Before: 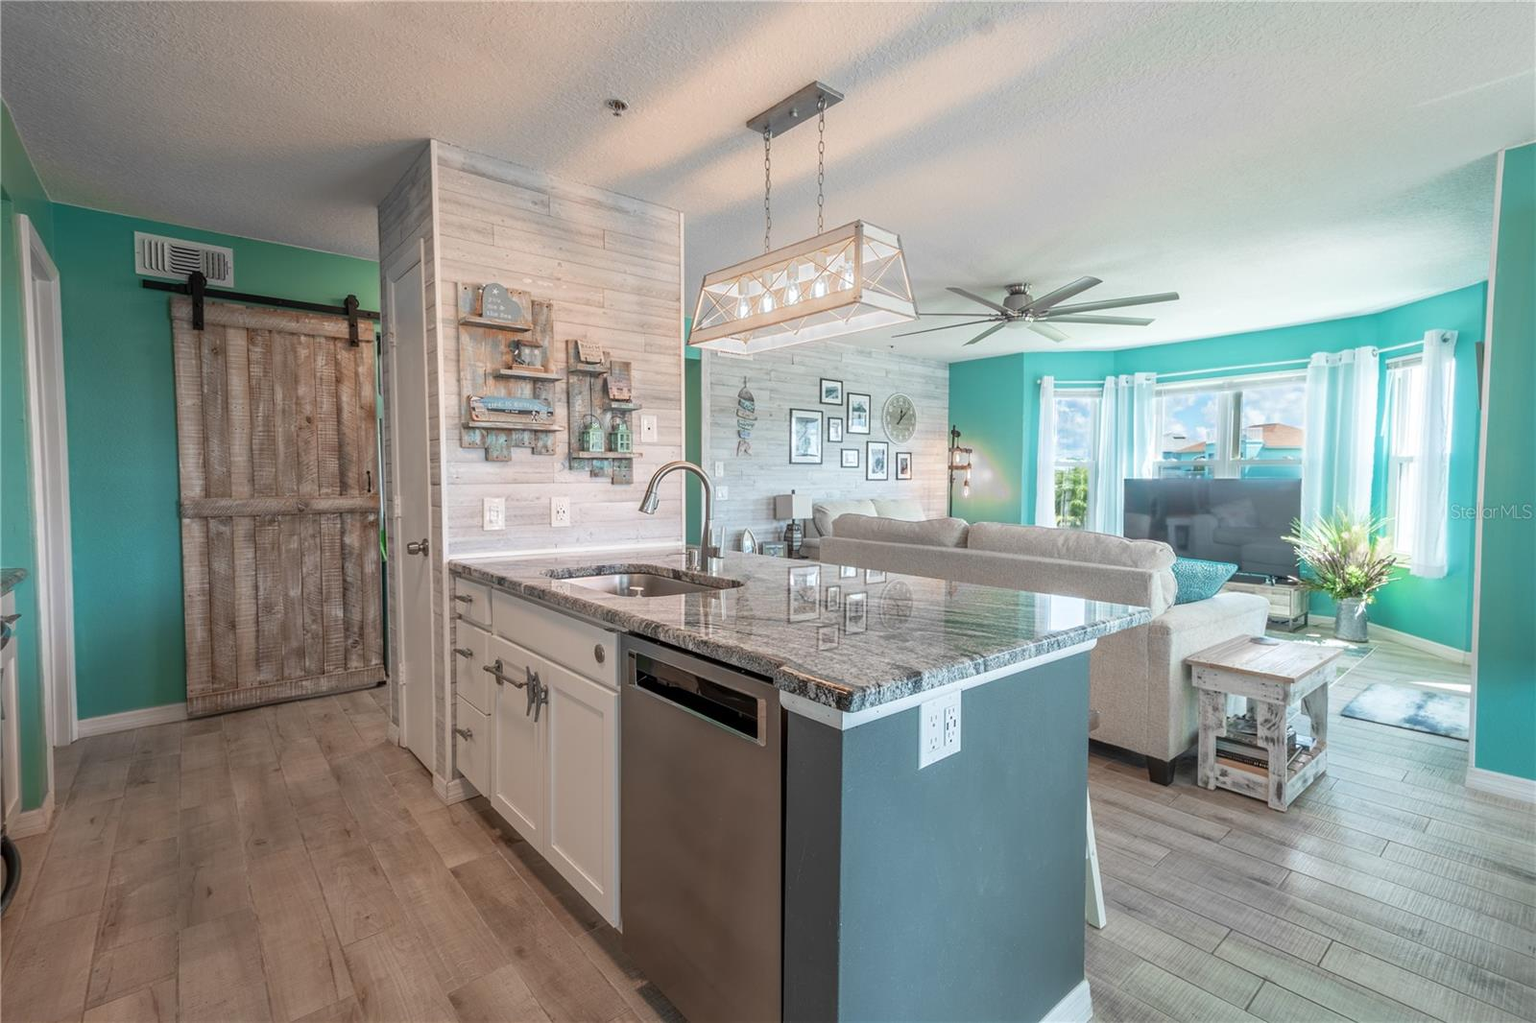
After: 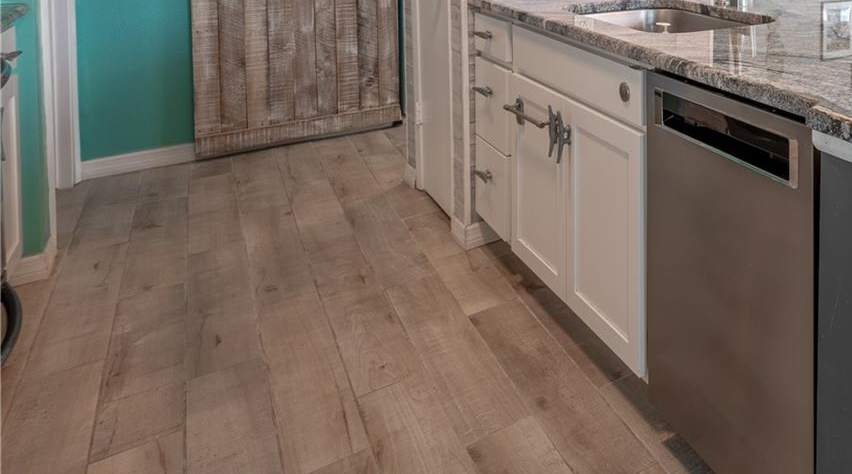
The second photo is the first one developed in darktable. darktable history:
crop and rotate: top 55.276%, right 46.736%, bottom 0.217%
